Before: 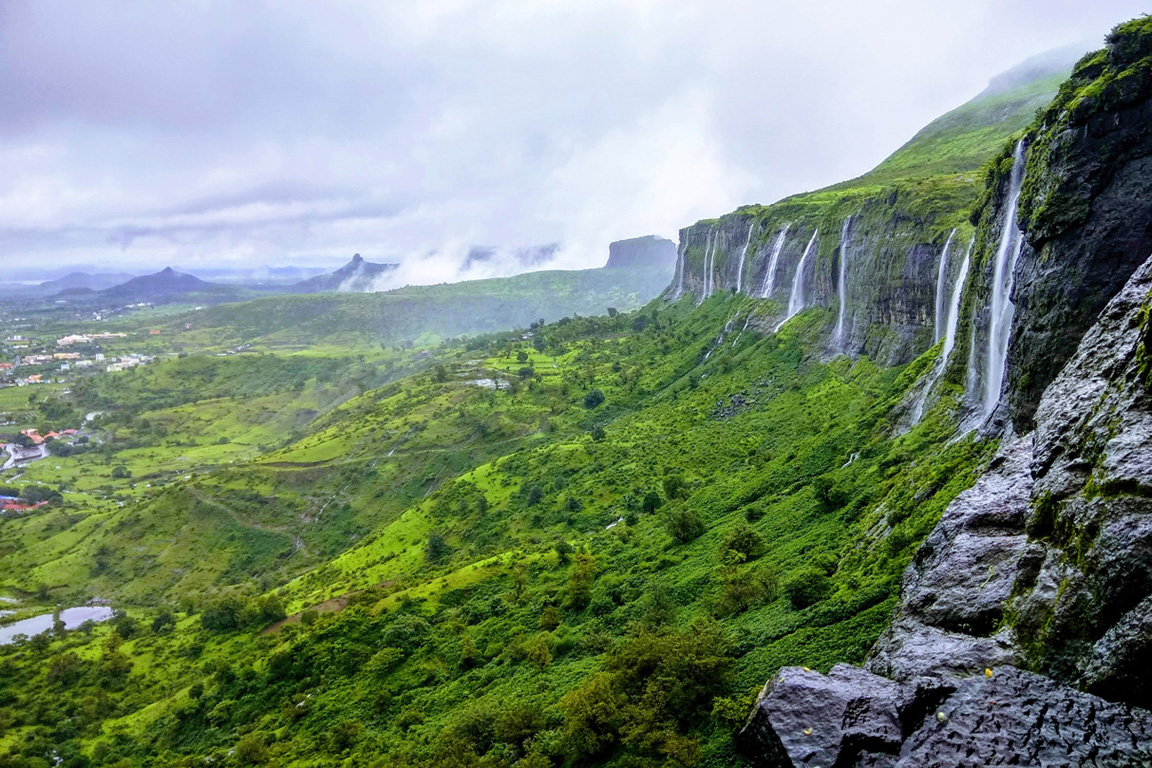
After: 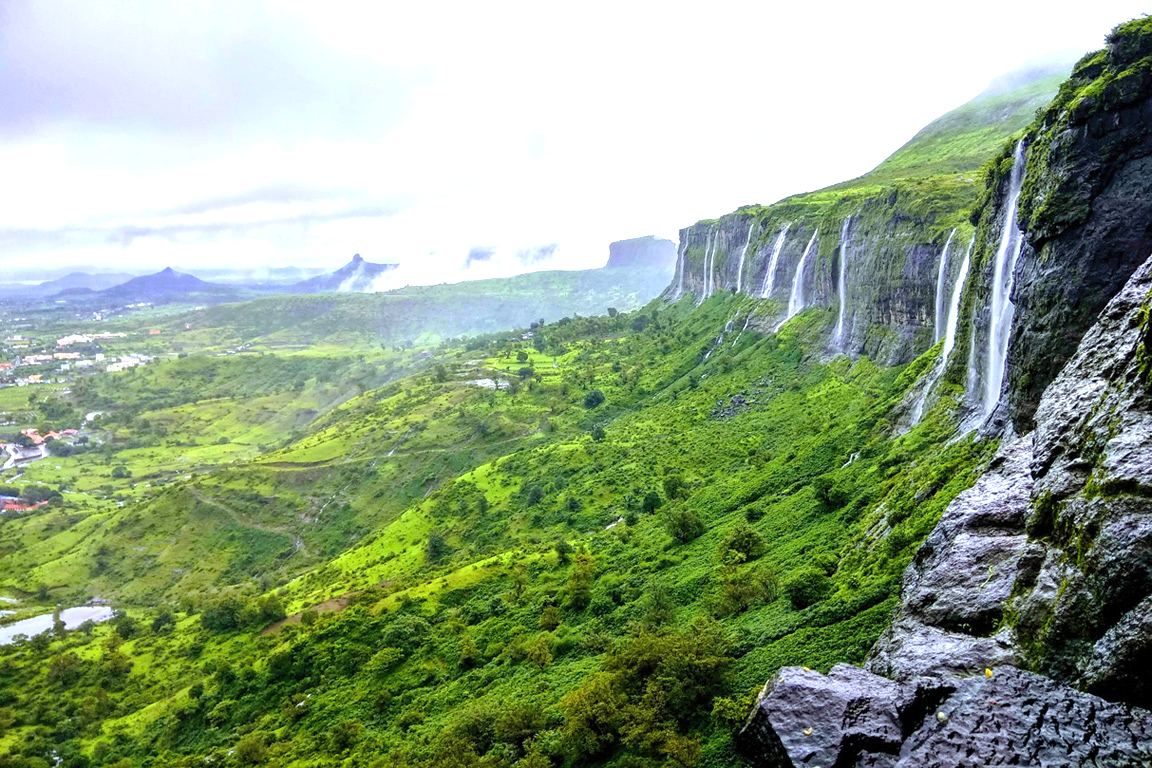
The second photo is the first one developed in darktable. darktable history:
exposure: exposure 0.643 EV, compensate highlight preservation false
